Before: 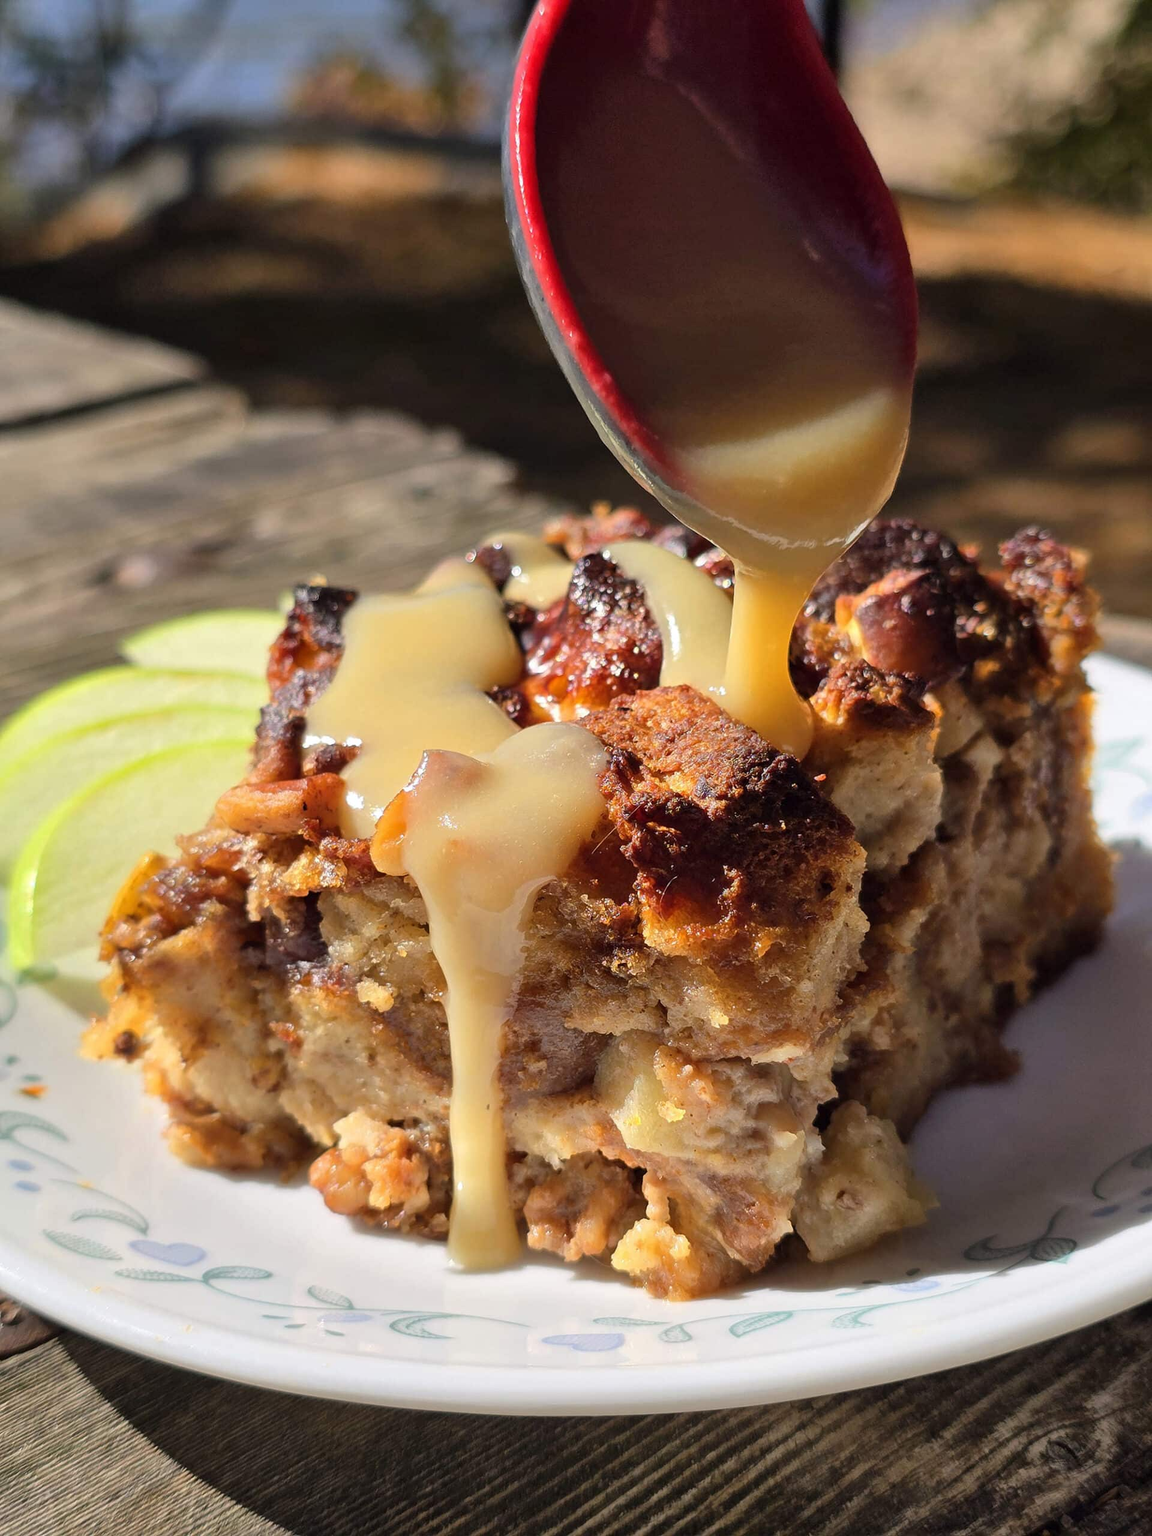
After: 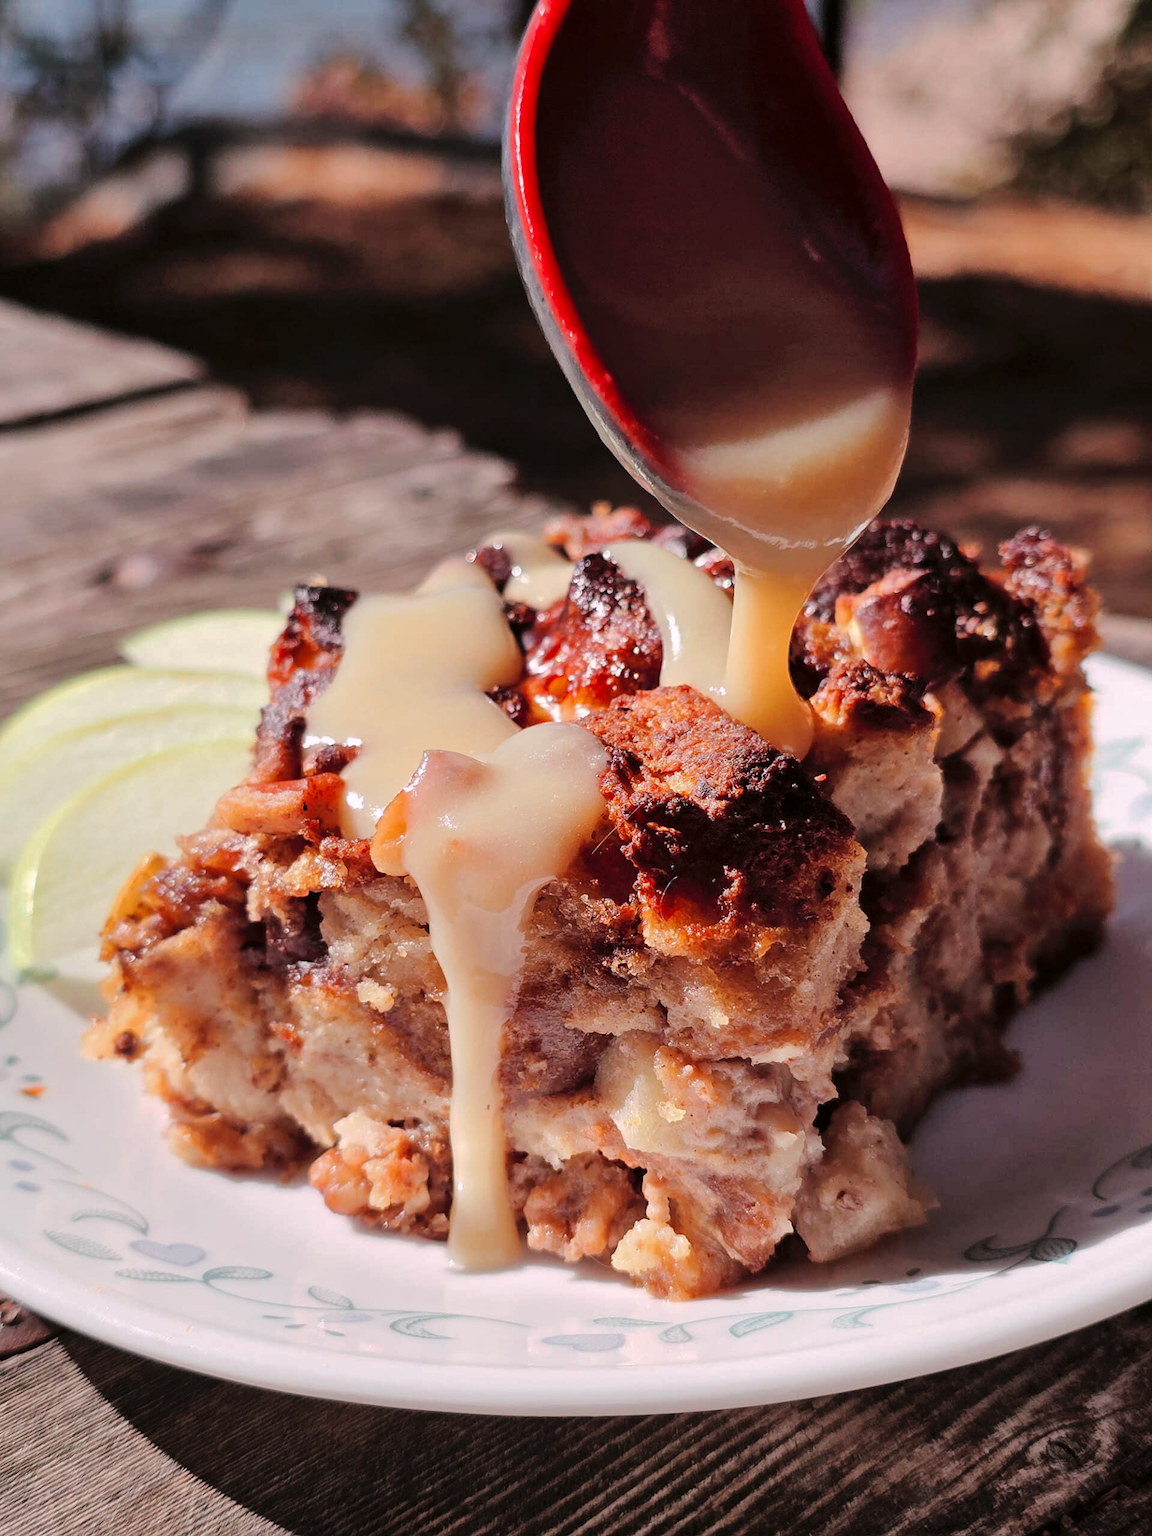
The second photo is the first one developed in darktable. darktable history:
tone curve: curves: ch0 [(0, 0) (0.003, 0.012) (0.011, 0.014) (0.025, 0.02) (0.044, 0.034) (0.069, 0.047) (0.1, 0.063) (0.136, 0.086) (0.177, 0.131) (0.224, 0.183) (0.277, 0.243) (0.335, 0.317) (0.399, 0.403) (0.468, 0.488) (0.543, 0.573) (0.623, 0.649) (0.709, 0.718) (0.801, 0.795) (0.898, 0.872) (1, 1)], preserve colors none
color look up table: target L [95.05, 93.72, 89.51, 91.18, 88.12, 77.58, 73.05, 62.15, 62.19, 50.66, 44.26, 10.07, 200.55, 89.78, 79.38, 66.43, 68.06, 58.24, 53.7, 51.26, 49.56, 53.99, 37.7, 33.85, 30, 30.27, 10.92, 78.48, 78.76, 75.83, 61.4, 58.38, 51, 48.87, 48.32, 43.87, 33.73, 37.89, 32.74, 33.69, 27.31, 17.66, 7.488, 1.573, 94.15, 81.93, 60.96, 57.95, 33.29], target a [-9.823, -13.65, -35.57, -38.4, 3.082, -19.88, -42.92, -0.33, -5.119, -29.19, -25.96, -8.958, 0, 7.161, 20.05, 44.11, 22.1, 61.83, 63.41, 71.52, 71.78, 20.85, 9.281, 14.43, 41.82, 41.44, 27.73, 20.1, 16.27, 33.53, 57.56, -6.823, 76.15, 71.27, 41.81, -6.101, 48.13, 31.04, 20.51, 46.95, 2.6, 30.46, 18.98, 8.845, -15.63, -34.03, -4.68, -21.44, -10.47], target b [10.27, 33.95, 17.14, -1.533, 2.316, 14.03, 30.66, 35.06, 11.42, -0.217, 17.85, 6.088, 0, 18.73, 41.46, 21.49, 9.938, 8.491, 42.68, 55.03, 34.93, 30.74, 1.13, 20.81, 28.3, 38.06, 14.36, -12.32, -2.097, -1.774, -13.02, -29.8, -13.37, 1.902, -32.1, -41.92, -24.51, 0.109, -18.86, 4.245, -30.05, -51.97, -32.19, -1.602, -4.221, -14.97, -14.83, -9.188, -15.37], num patches 49
